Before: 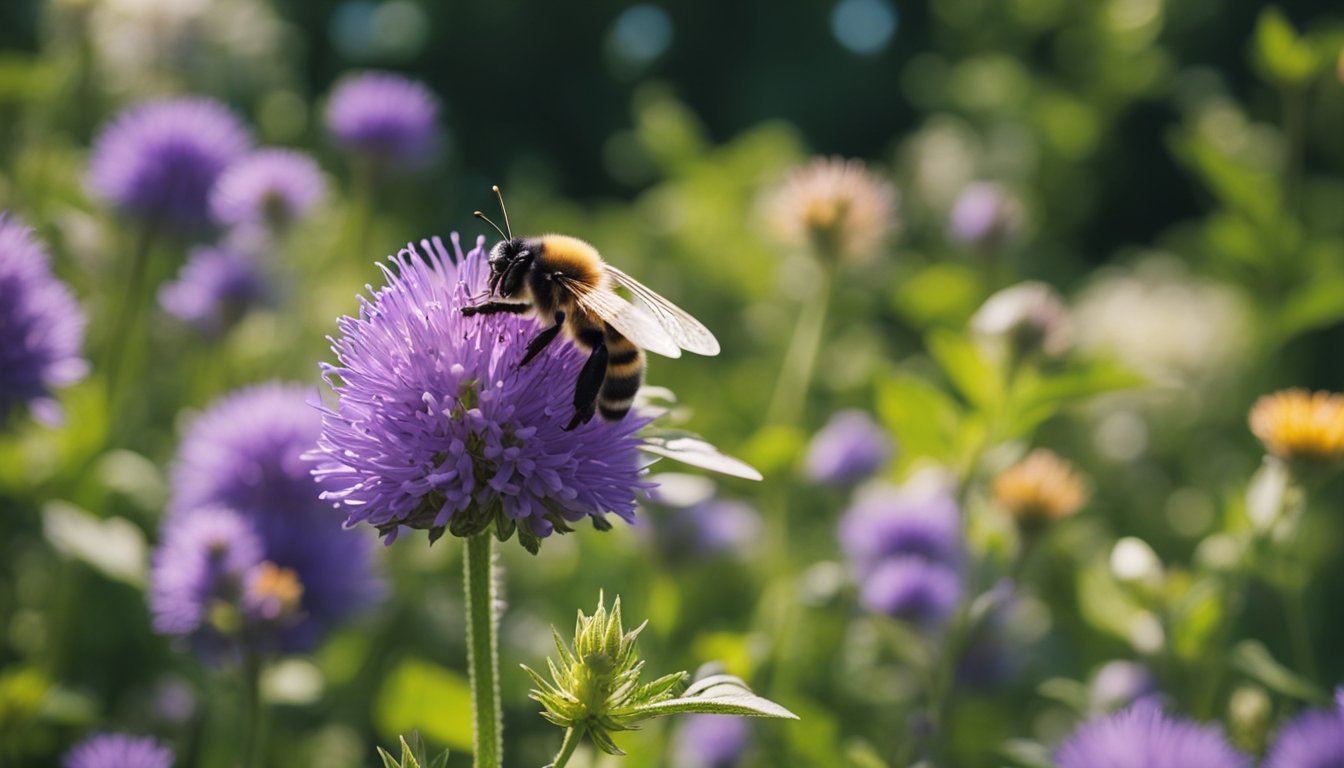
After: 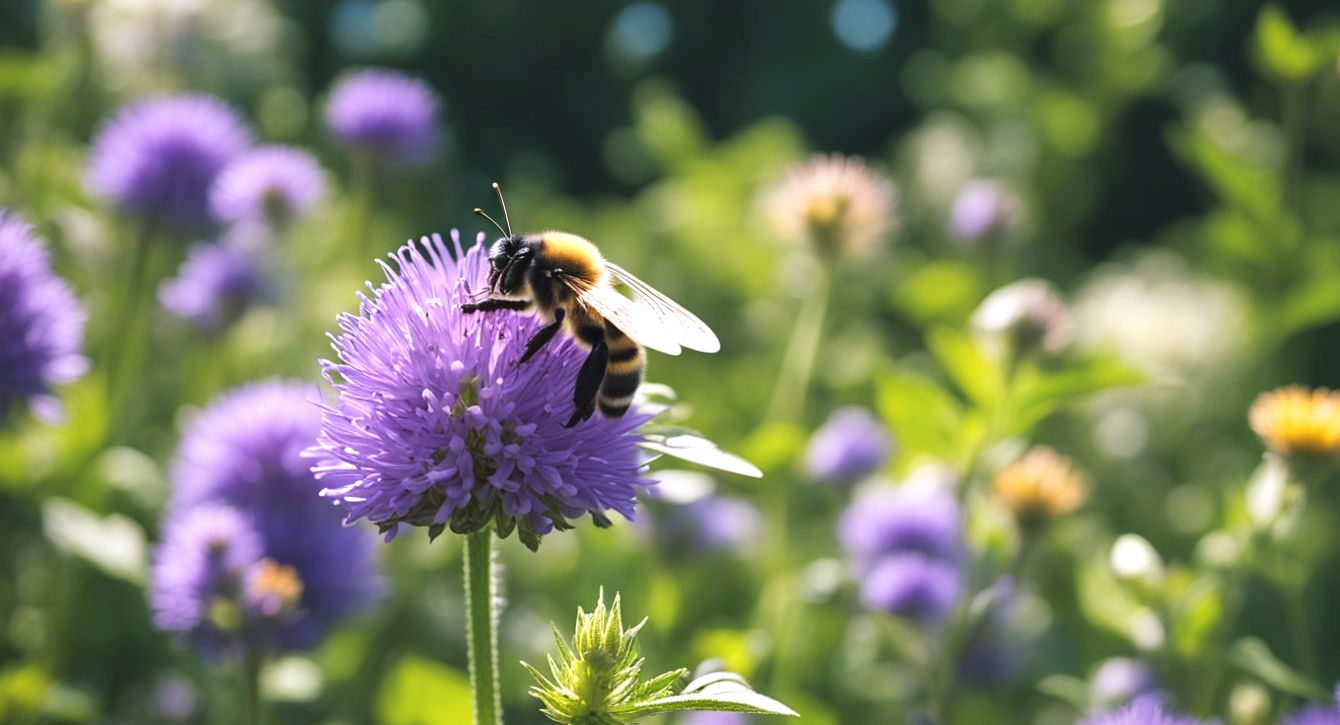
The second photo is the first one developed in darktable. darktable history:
exposure: black level correction -0.002, exposure 0.54 EV, compensate highlight preservation false
crop: top 0.448%, right 0.264%, bottom 5.045%
white balance: red 0.976, blue 1.04
